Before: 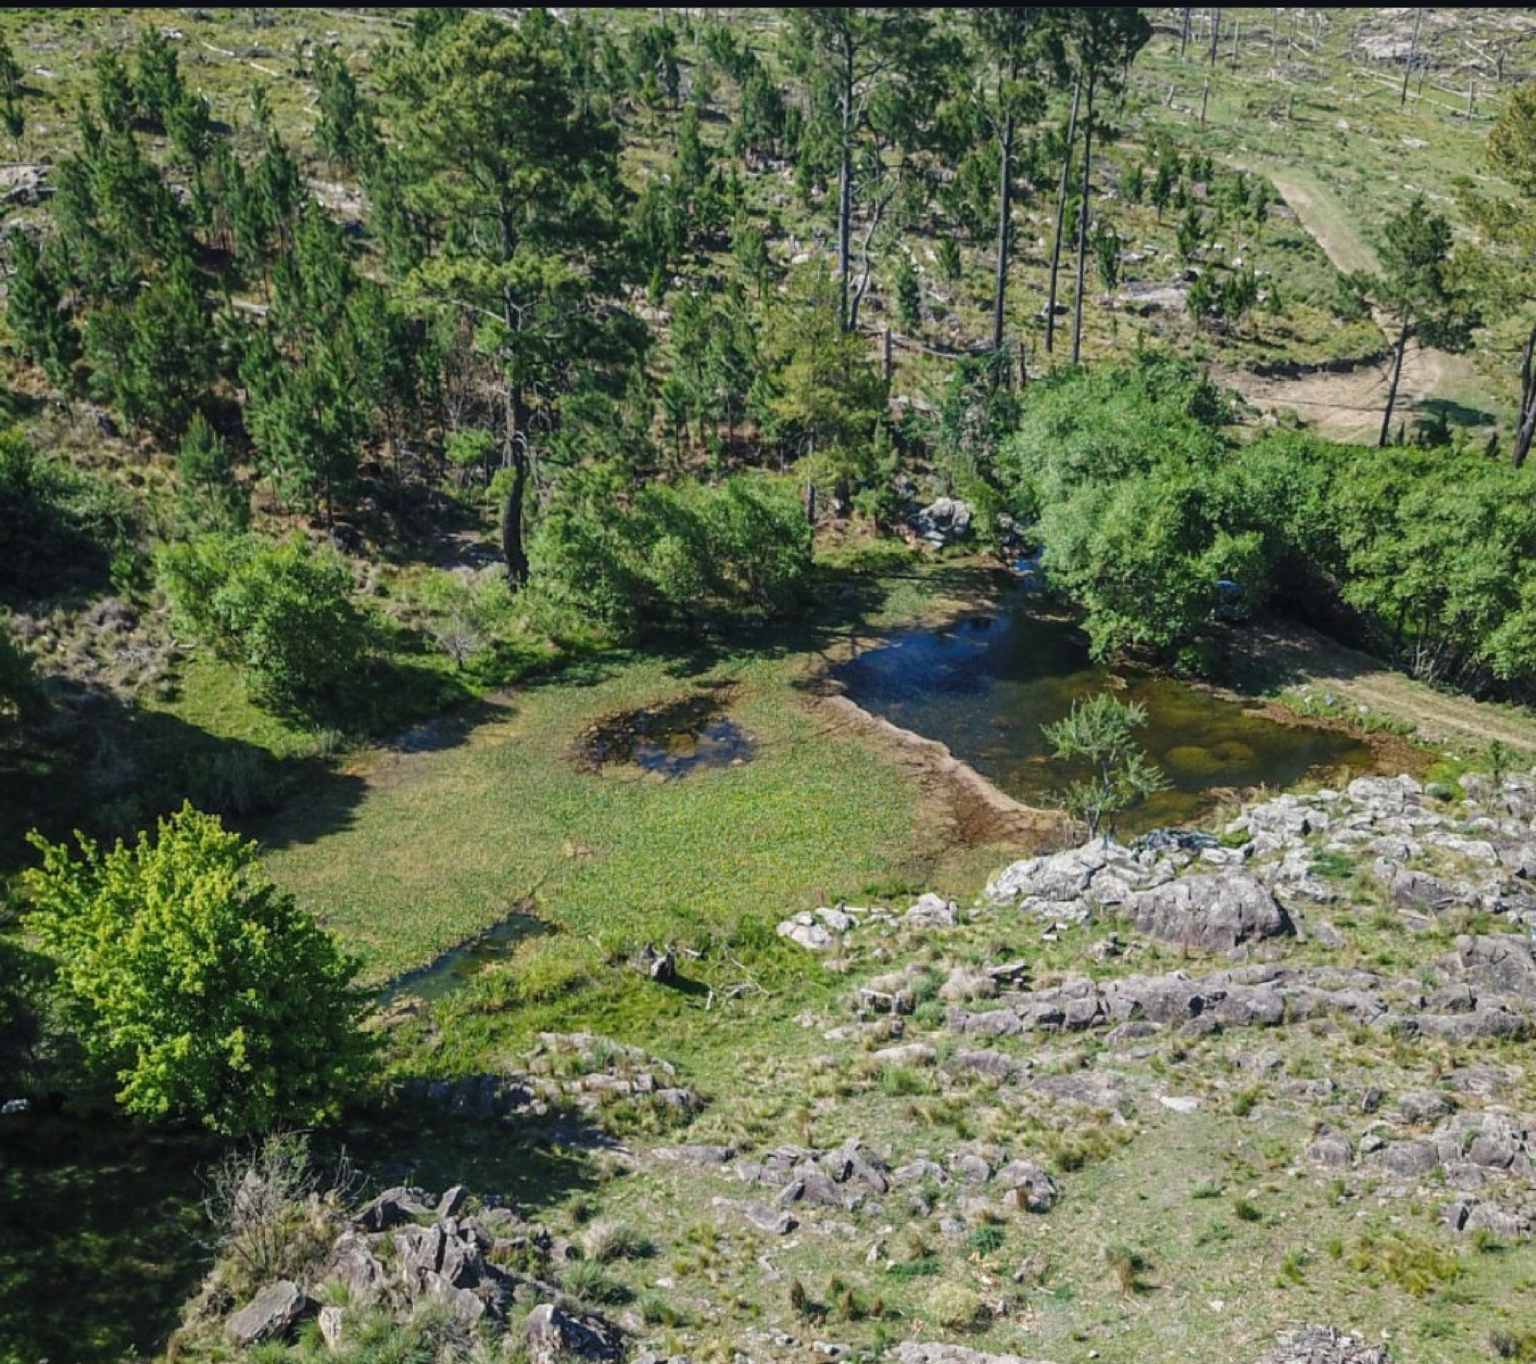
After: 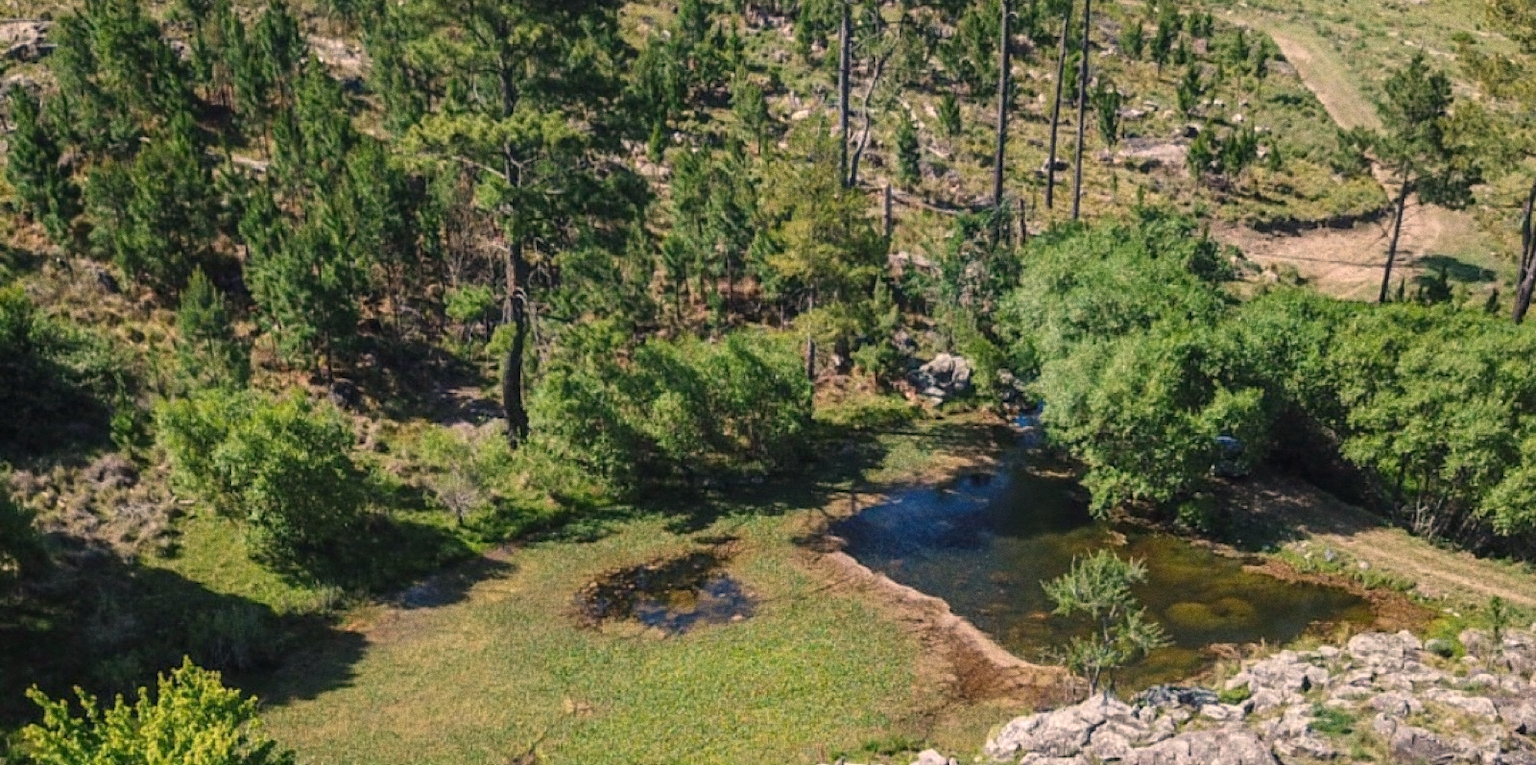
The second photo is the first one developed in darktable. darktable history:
grain: coarseness 0.09 ISO
crop and rotate: top 10.605%, bottom 33.274%
white balance: red 1.127, blue 0.943
